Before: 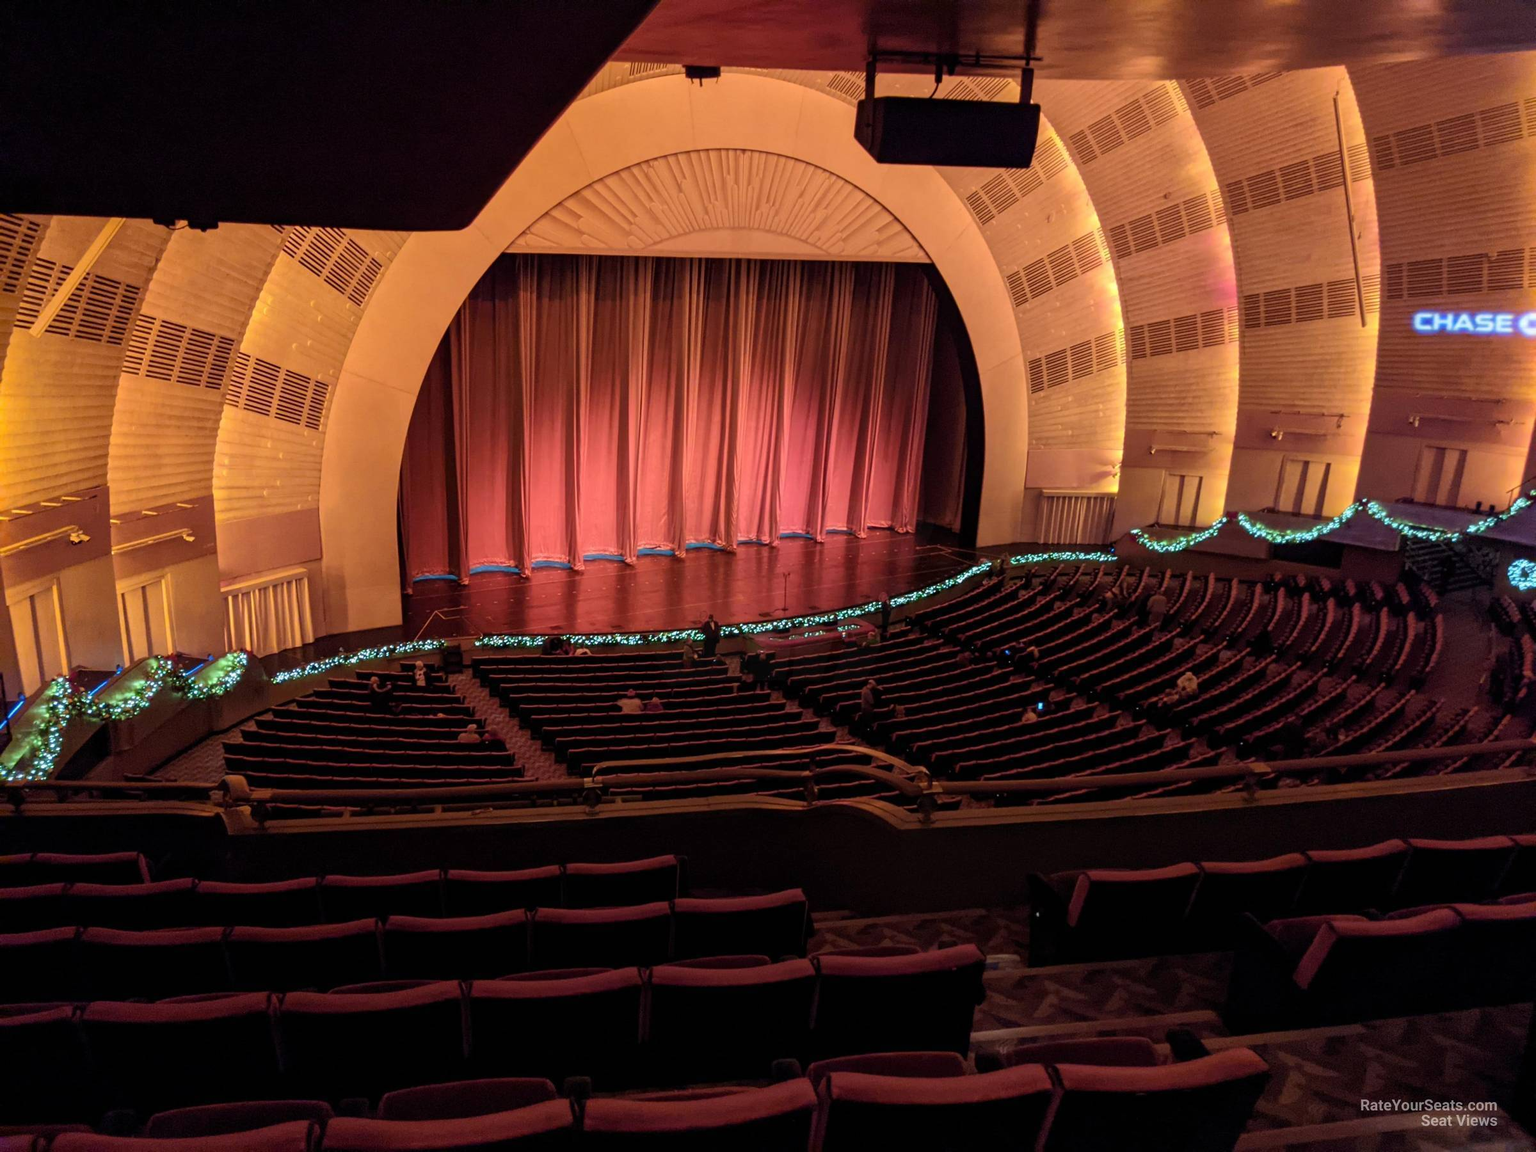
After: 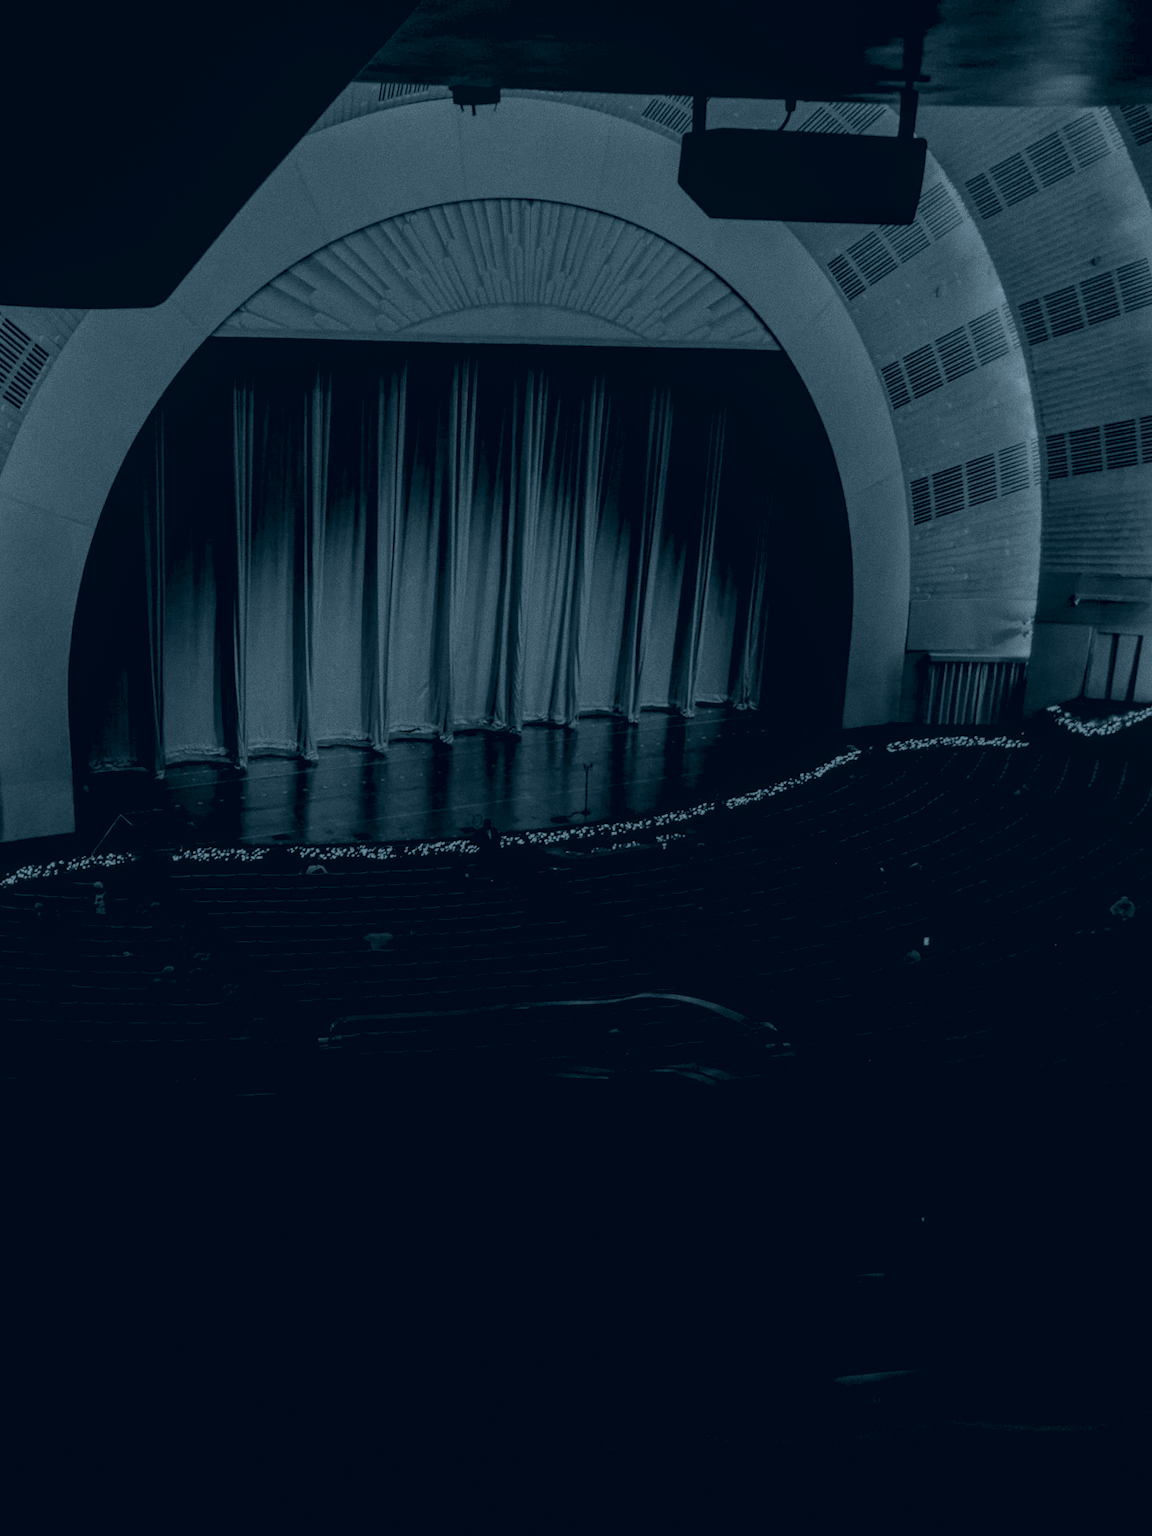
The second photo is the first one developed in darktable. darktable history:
tone equalizer: -8 EV -0.75 EV, -7 EV -0.7 EV, -6 EV -0.6 EV, -5 EV -0.4 EV, -3 EV 0.4 EV, -2 EV 0.6 EV, -1 EV 0.7 EV, +0 EV 0.75 EV, edges refinement/feathering 500, mask exposure compensation -1.57 EV, preserve details no
local contrast: on, module defaults
grain: coarseness 0.09 ISO
exposure: black level correction 0.056, compensate highlight preservation false
crop and rotate: left 22.516%, right 21.234%
contrast brightness saturation: contrast -0.26, saturation -0.43
colorize: hue 194.4°, saturation 29%, source mix 61.75%, lightness 3.98%, version 1
